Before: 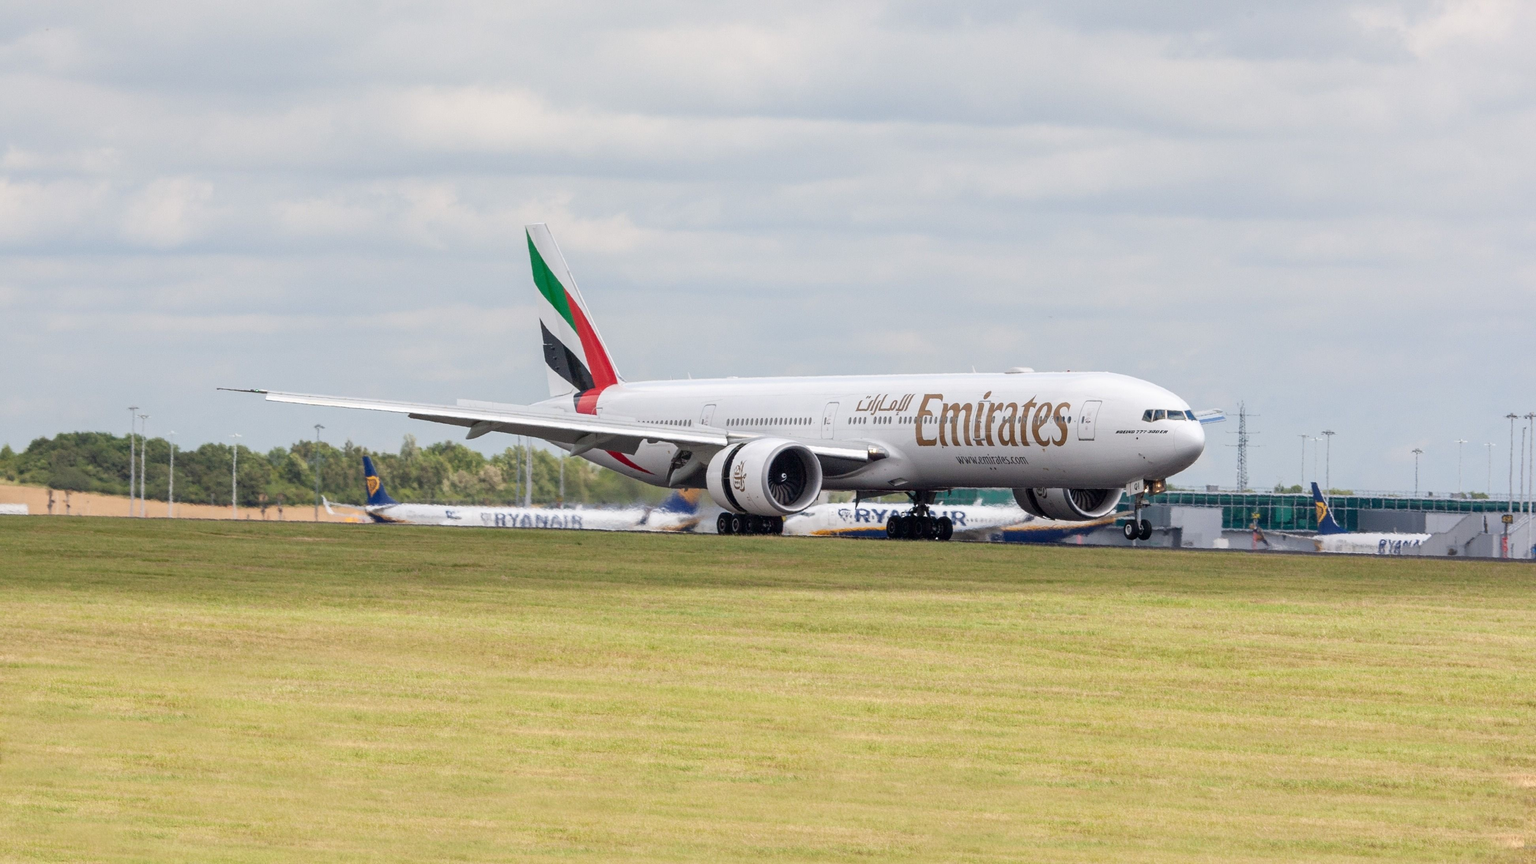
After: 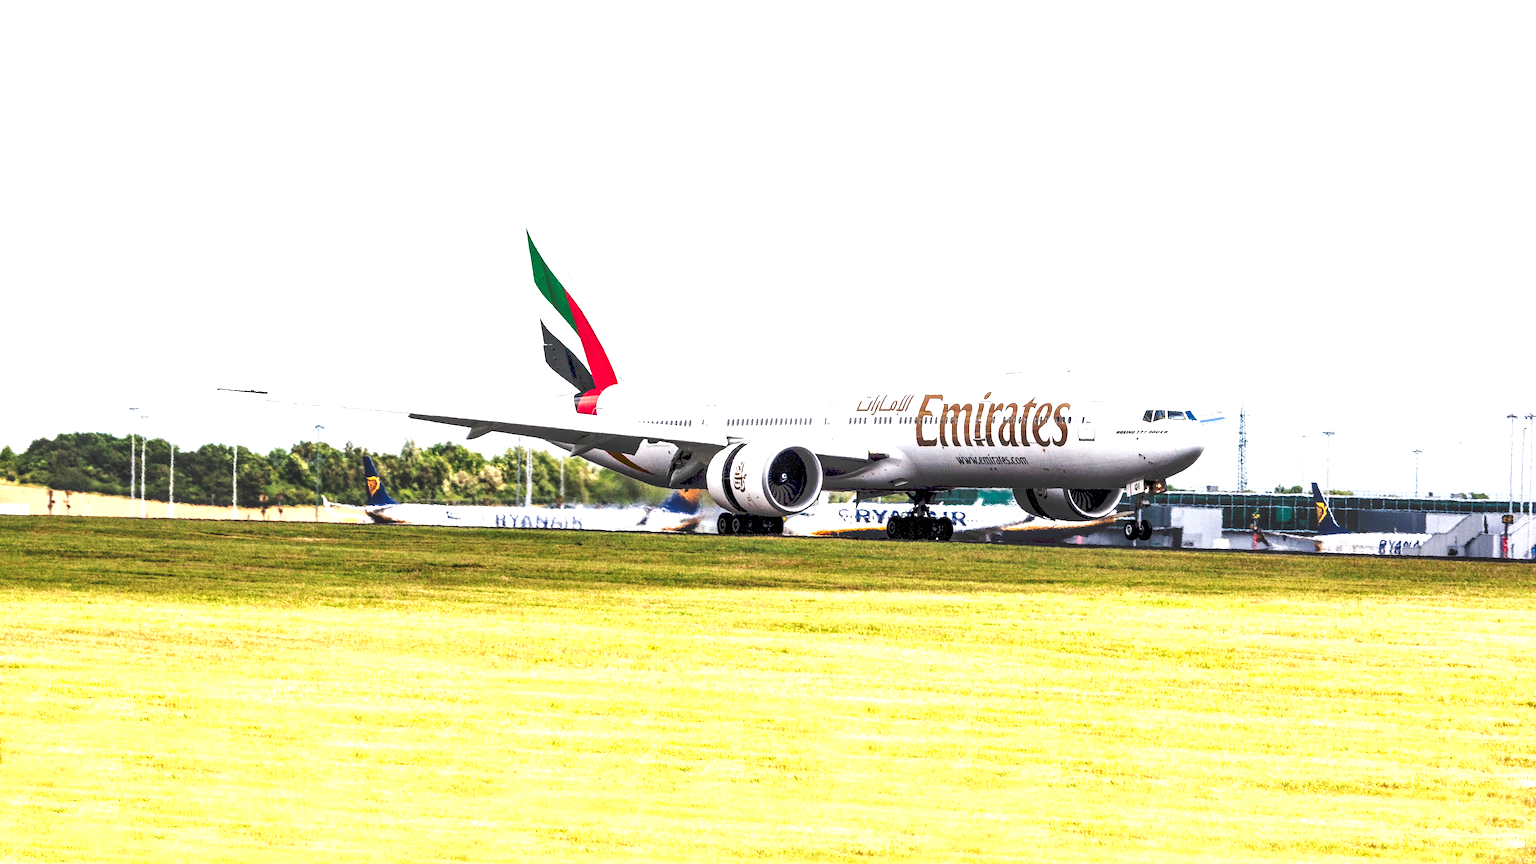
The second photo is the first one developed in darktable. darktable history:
shadows and highlights: radius 111.69, shadows 51.41, white point adjustment 9.11, highlights -3.82, soften with gaussian
filmic rgb: black relative exposure -8.31 EV, white relative exposure 2.21 EV, hardness 7.15, latitude 85.83%, contrast 1.693, highlights saturation mix -3.46%, shadows ↔ highlights balance -2.93%, preserve chrominance no, color science v3 (2019), use custom middle-gray values true
local contrast: detail 153%
tone curve: curves: ch0 [(0, 0) (0.003, 0.24) (0.011, 0.24) (0.025, 0.24) (0.044, 0.244) (0.069, 0.244) (0.1, 0.252) (0.136, 0.264) (0.177, 0.274) (0.224, 0.284) (0.277, 0.313) (0.335, 0.361) (0.399, 0.415) (0.468, 0.498) (0.543, 0.595) (0.623, 0.695) (0.709, 0.793) (0.801, 0.883) (0.898, 0.942) (1, 1)], preserve colors none
